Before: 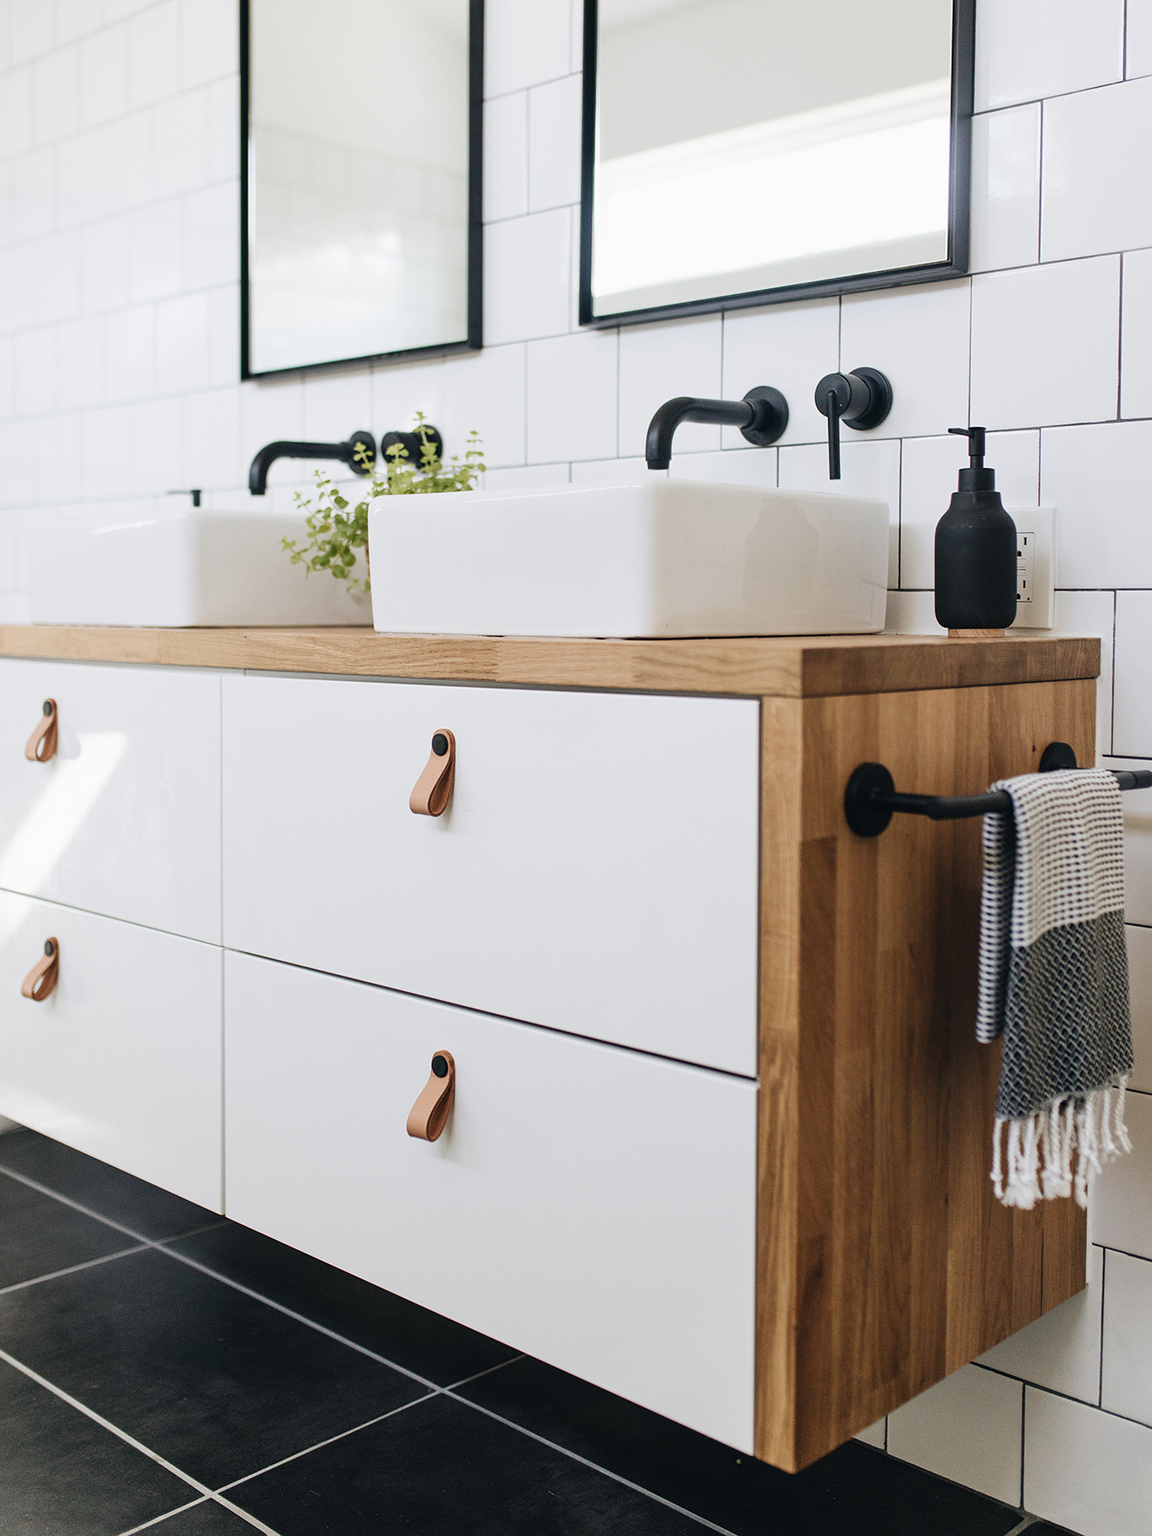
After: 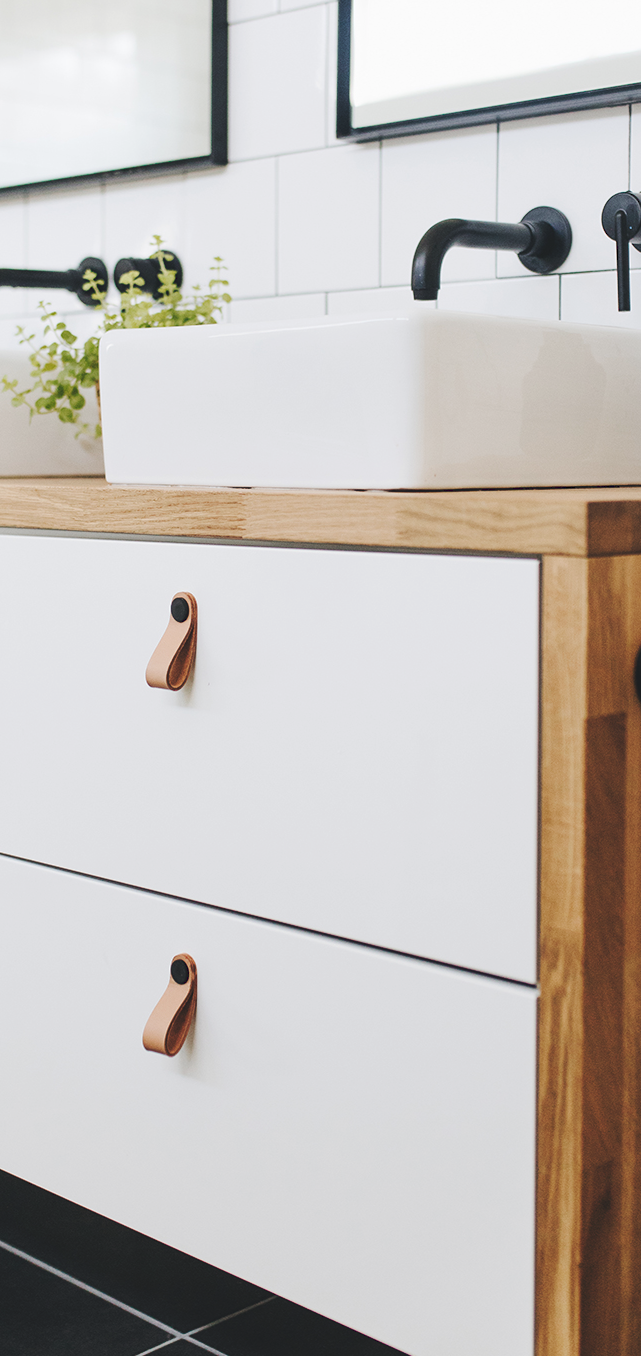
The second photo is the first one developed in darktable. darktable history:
crop and rotate: angle 0.02°, left 24.353%, top 13.219%, right 26.156%, bottom 8.224%
tone curve: curves: ch0 [(0, 0) (0.003, 0.1) (0.011, 0.101) (0.025, 0.11) (0.044, 0.126) (0.069, 0.14) (0.1, 0.158) (0.136, 0.18) (0.177, 0.206) (0.224, 0.243) (0.277, 0.293) (0.335, 0.36) (0.399, 0.446) (0.468, 0.537) (0.543, 0.618) (0.623, 0.694) (0.709, 0.763) (0.801, 0.836) (0.898, 0.908) (1, 1)], preserve colors none
